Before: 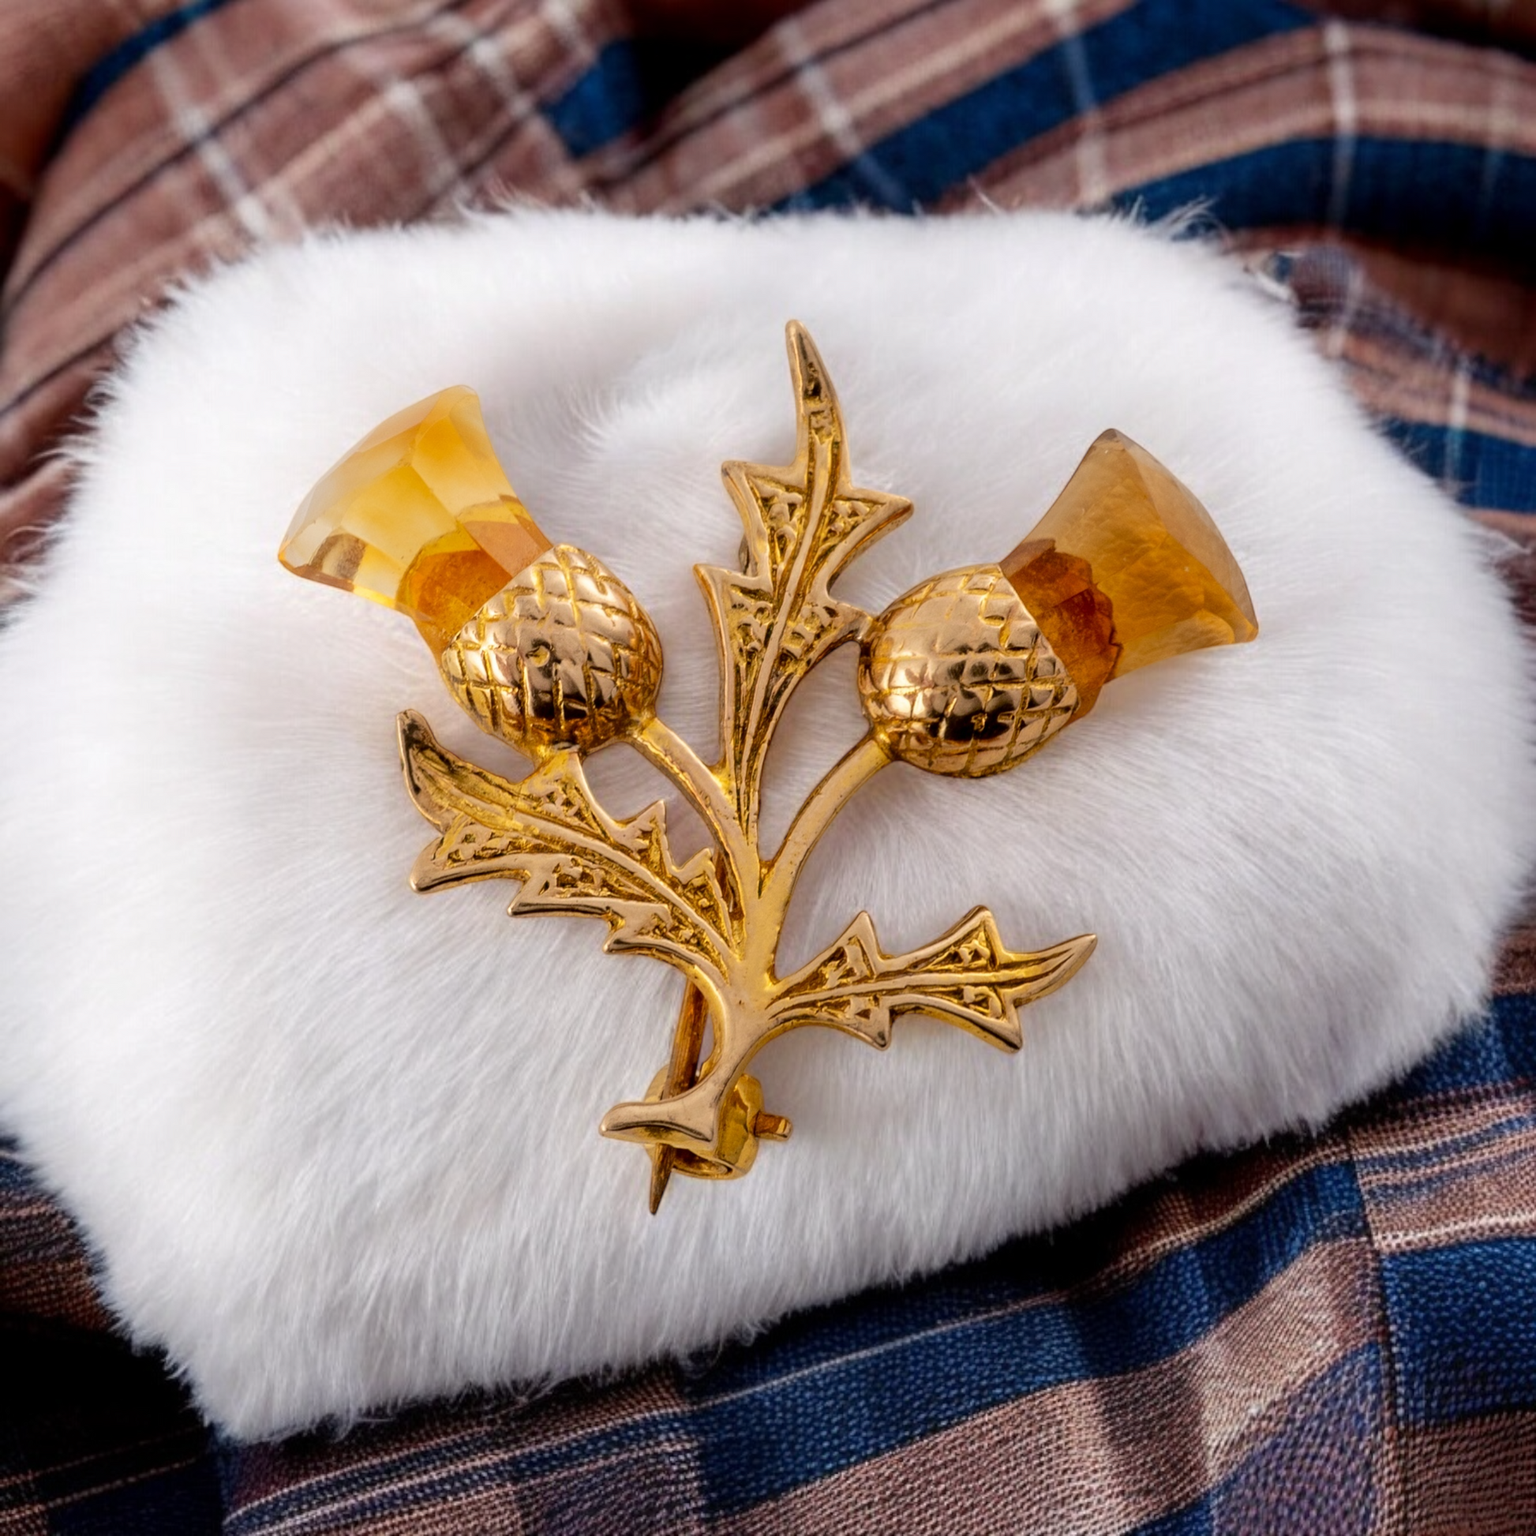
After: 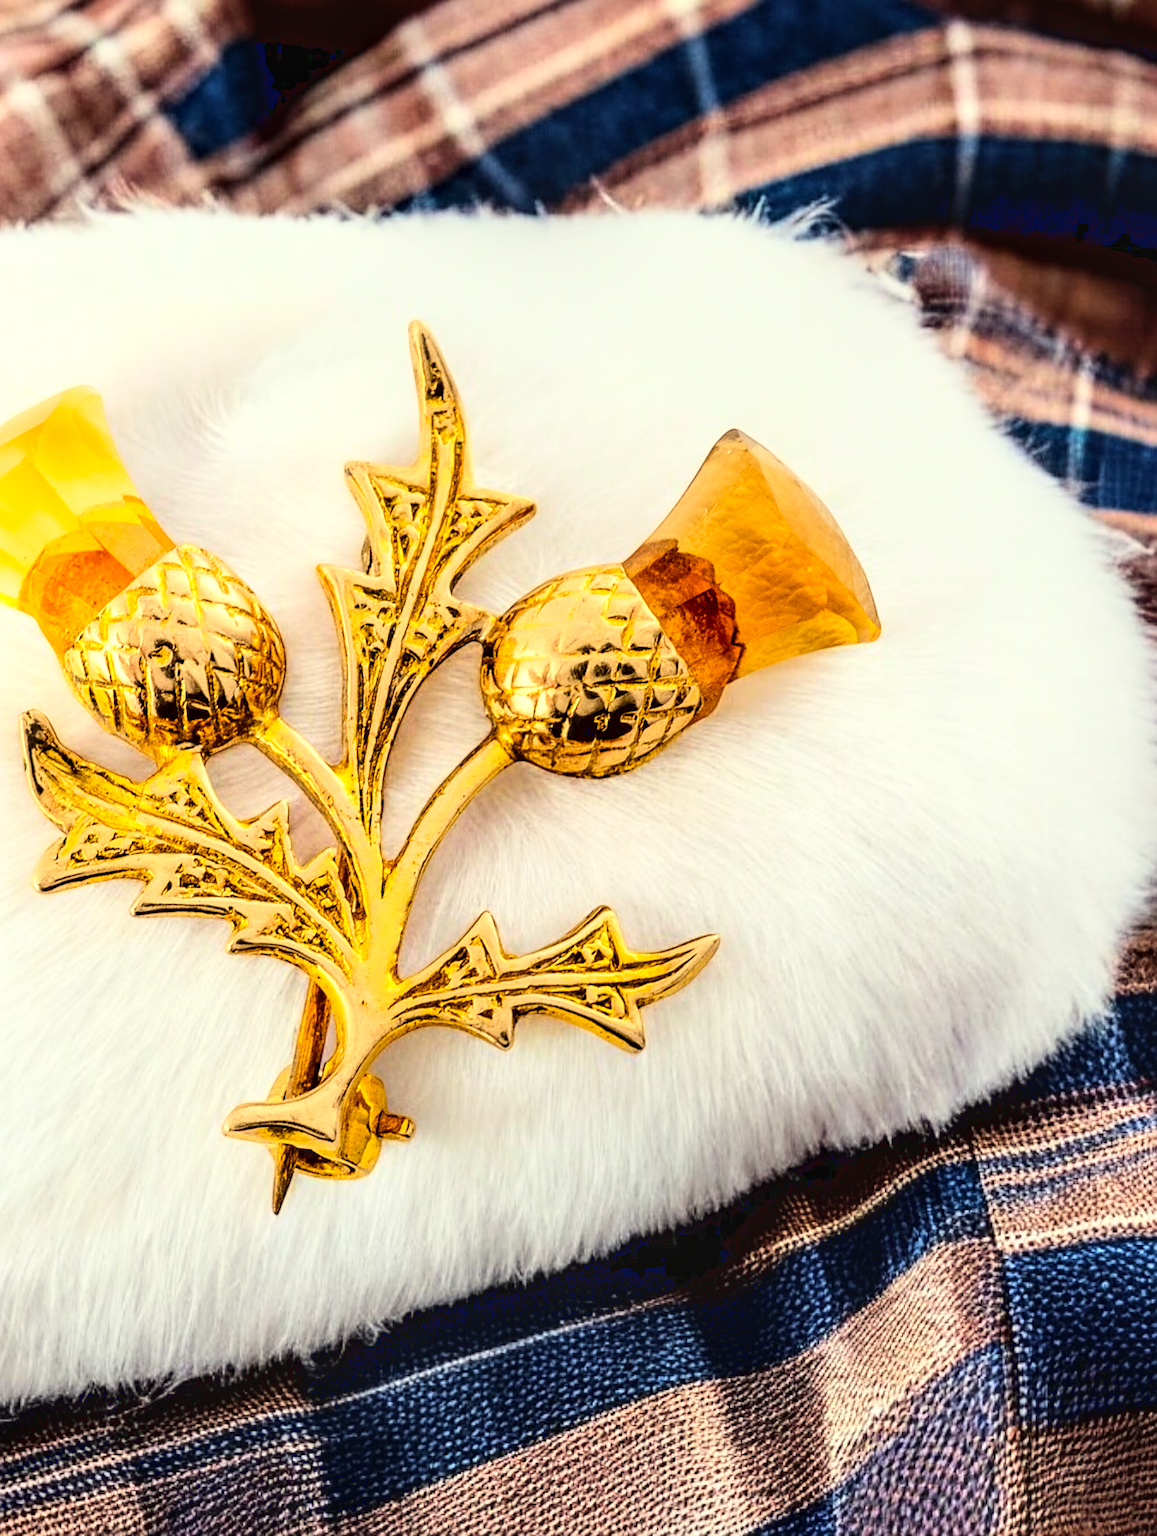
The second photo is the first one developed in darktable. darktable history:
base curve: curves: ch0 [(0, 0.003) (0.001, 0.002) (0.006, 0.004) (0.02, 0.022) (0.048, 0.086) (0.094, 0.234) (0.162, 0.431) (0.258, 0.629) (0.385, 0.8) (0.548, 0.918) (0.751, 0.988) (1, 1)]
local contrast: detail 130%
sharpen: on, module defaults
color correction: highlights a* -5.74, highlights b* 11.13
color balance rgb: power › hue 325.13°, linear chroma grading › global chroma -15.176%, perceptual saturation grading › global saturation 19.432%, global vibrance 20%
crop and rotate: left 24.591%
